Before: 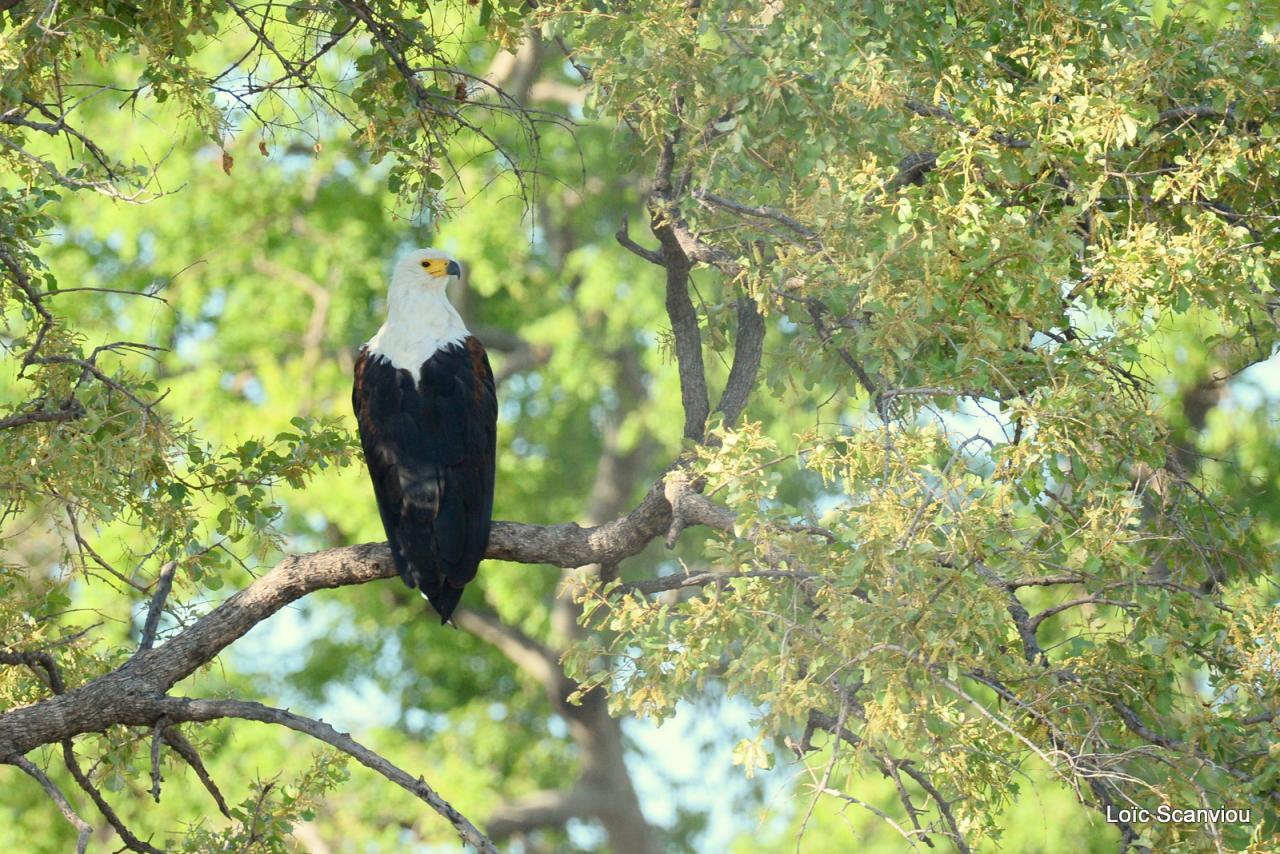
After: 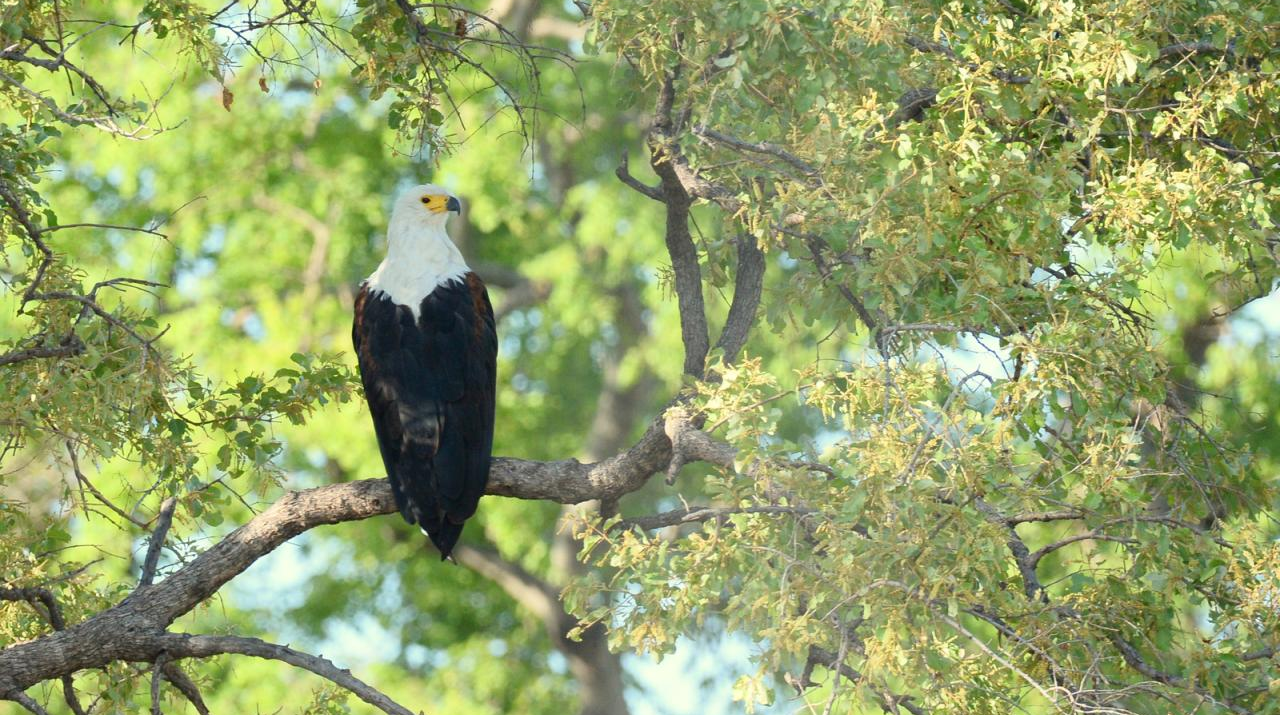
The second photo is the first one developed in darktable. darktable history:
crop: top 7.582%, bottom 7.489%
tone equalizer: mask exposure compensation -0.492 EV
